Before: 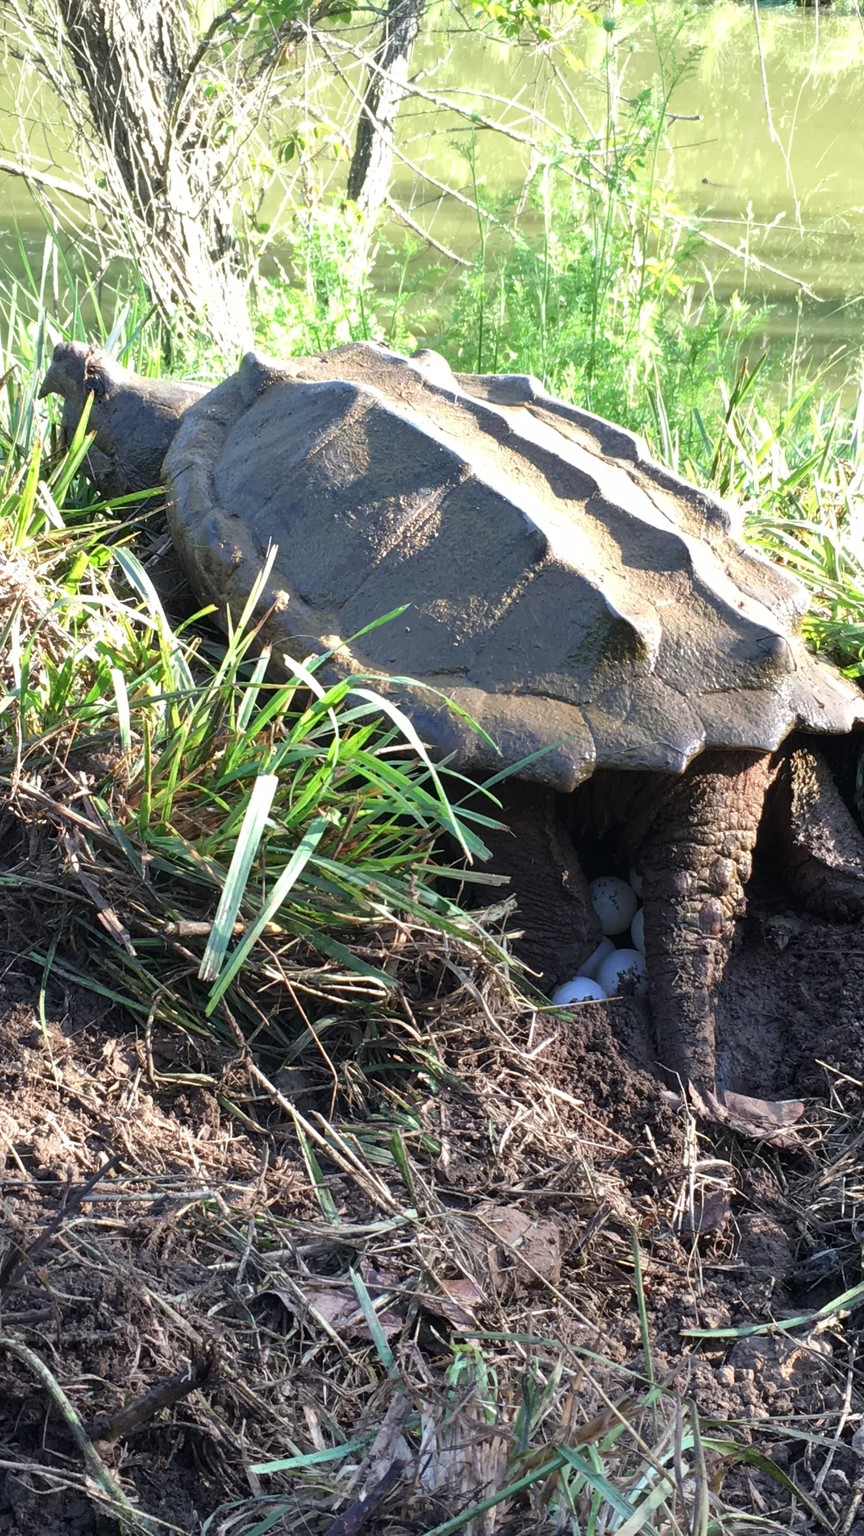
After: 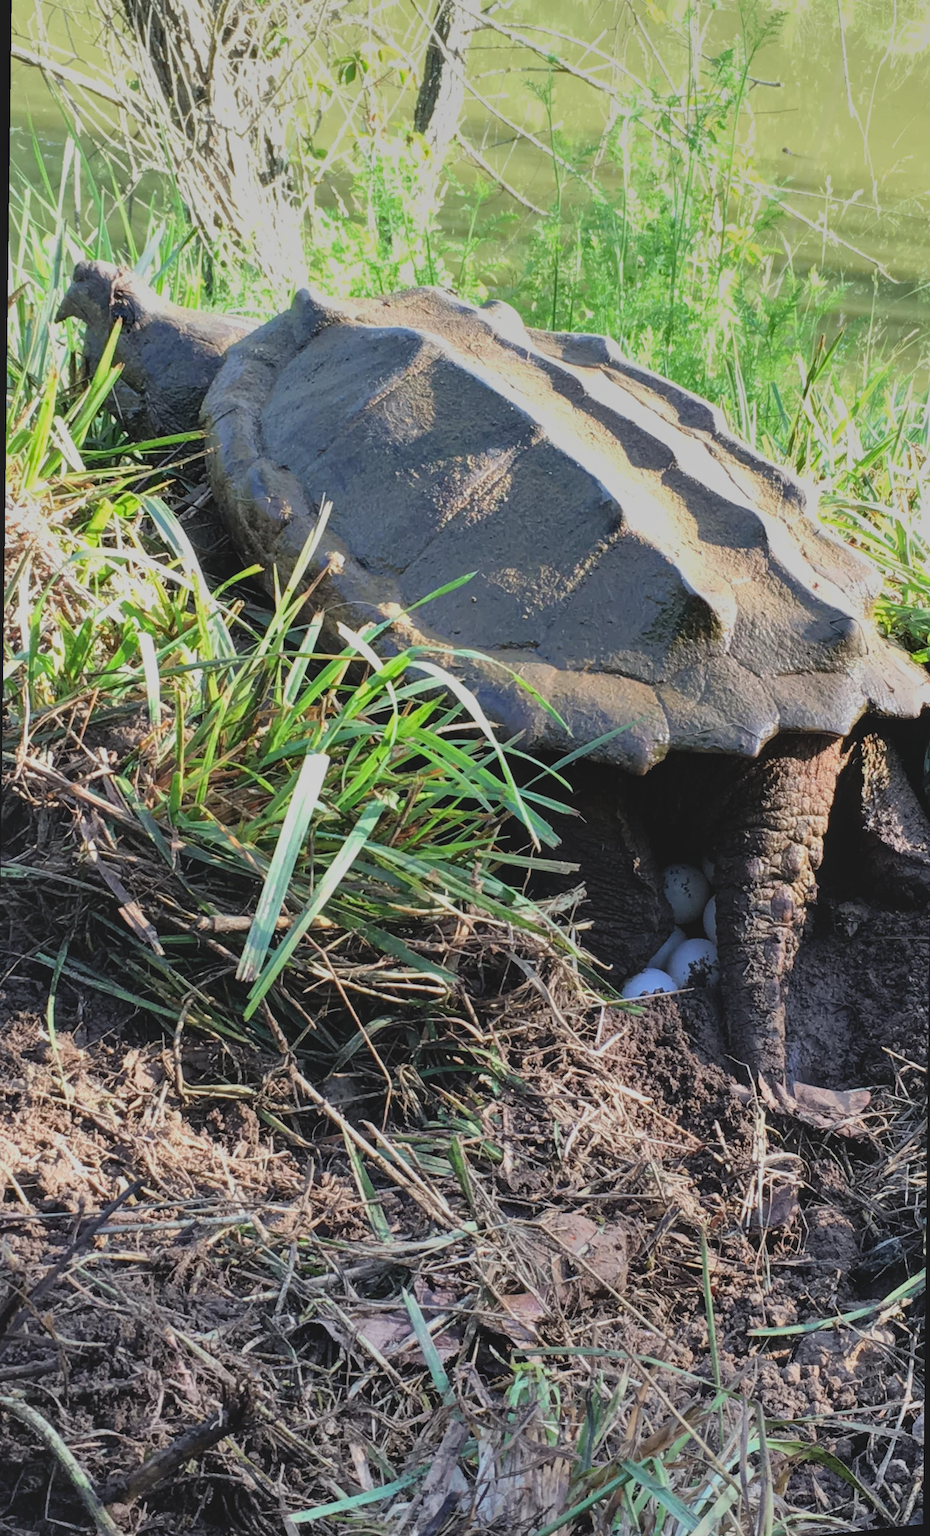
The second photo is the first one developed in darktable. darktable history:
rotate and perspective: rotation 0.679°, lens shift (horizontal) 0.136, crop left 0.009, crop right 0.991, crop top 0.078, crop bottom 0.95
filmic rgb: black relative exposure -7.65 EV, white relative exposure 4.56 EV, hardness 3.61, color science v6 (2022)
contrast brightness saturation: contrast -0.28
local contrast: detail 135%, midtone range 0.75
